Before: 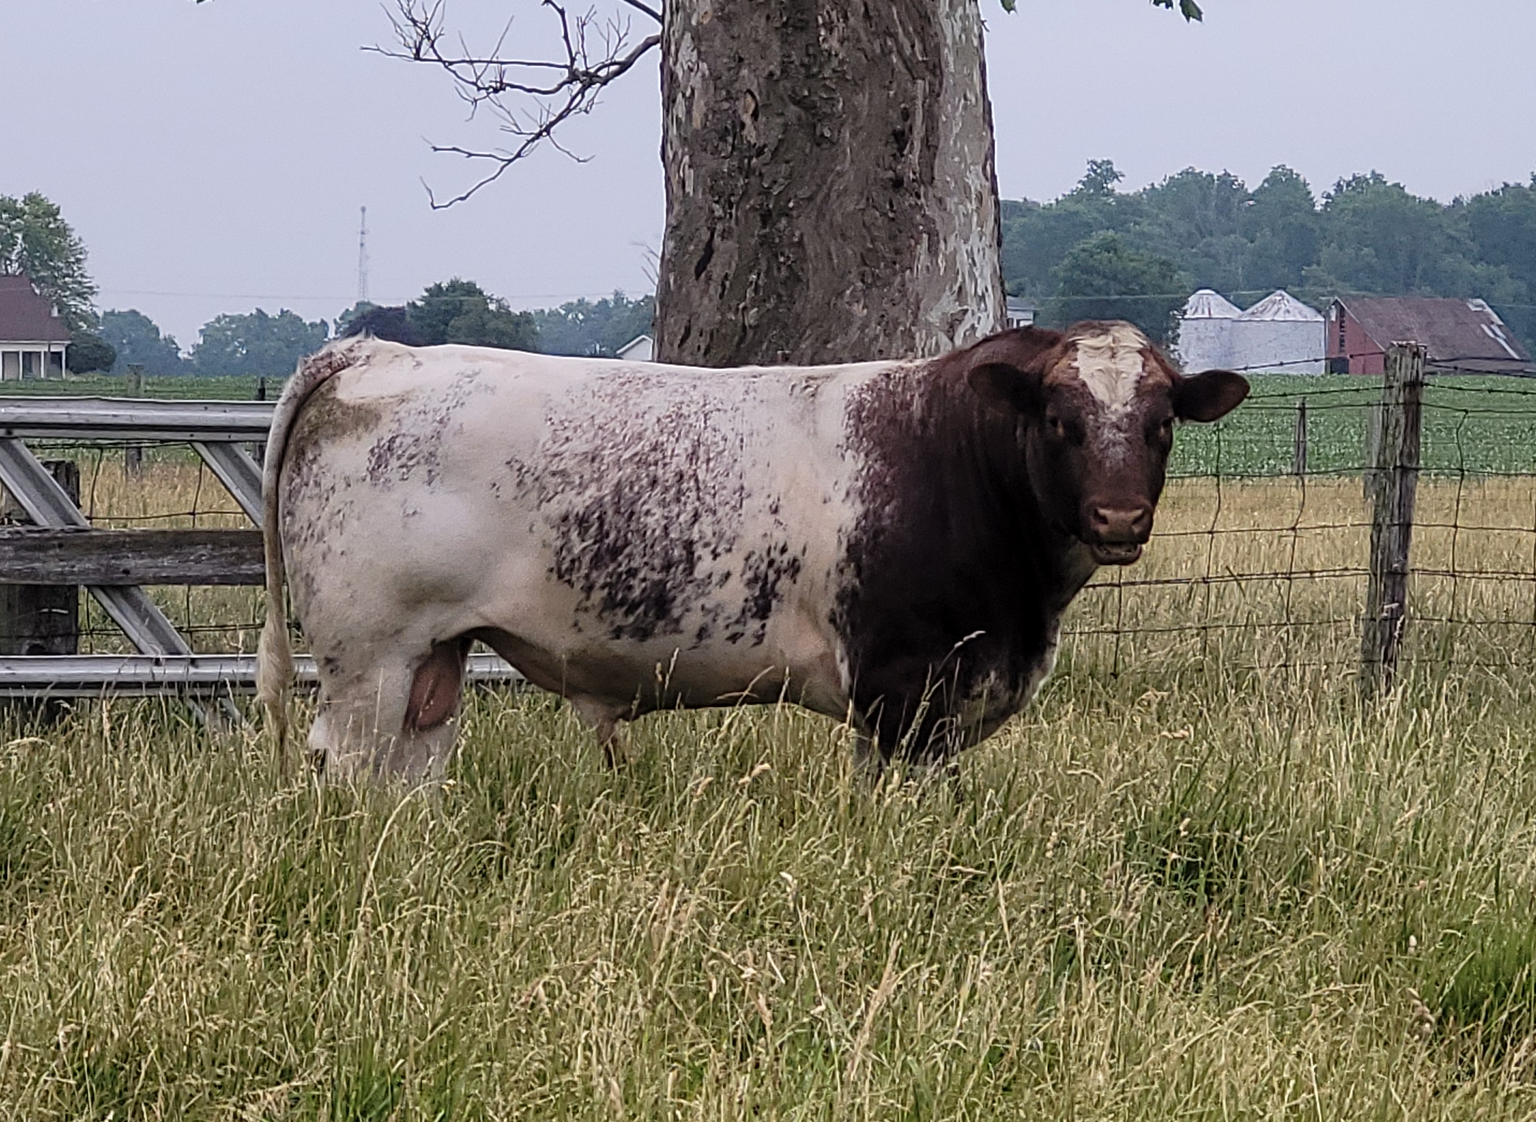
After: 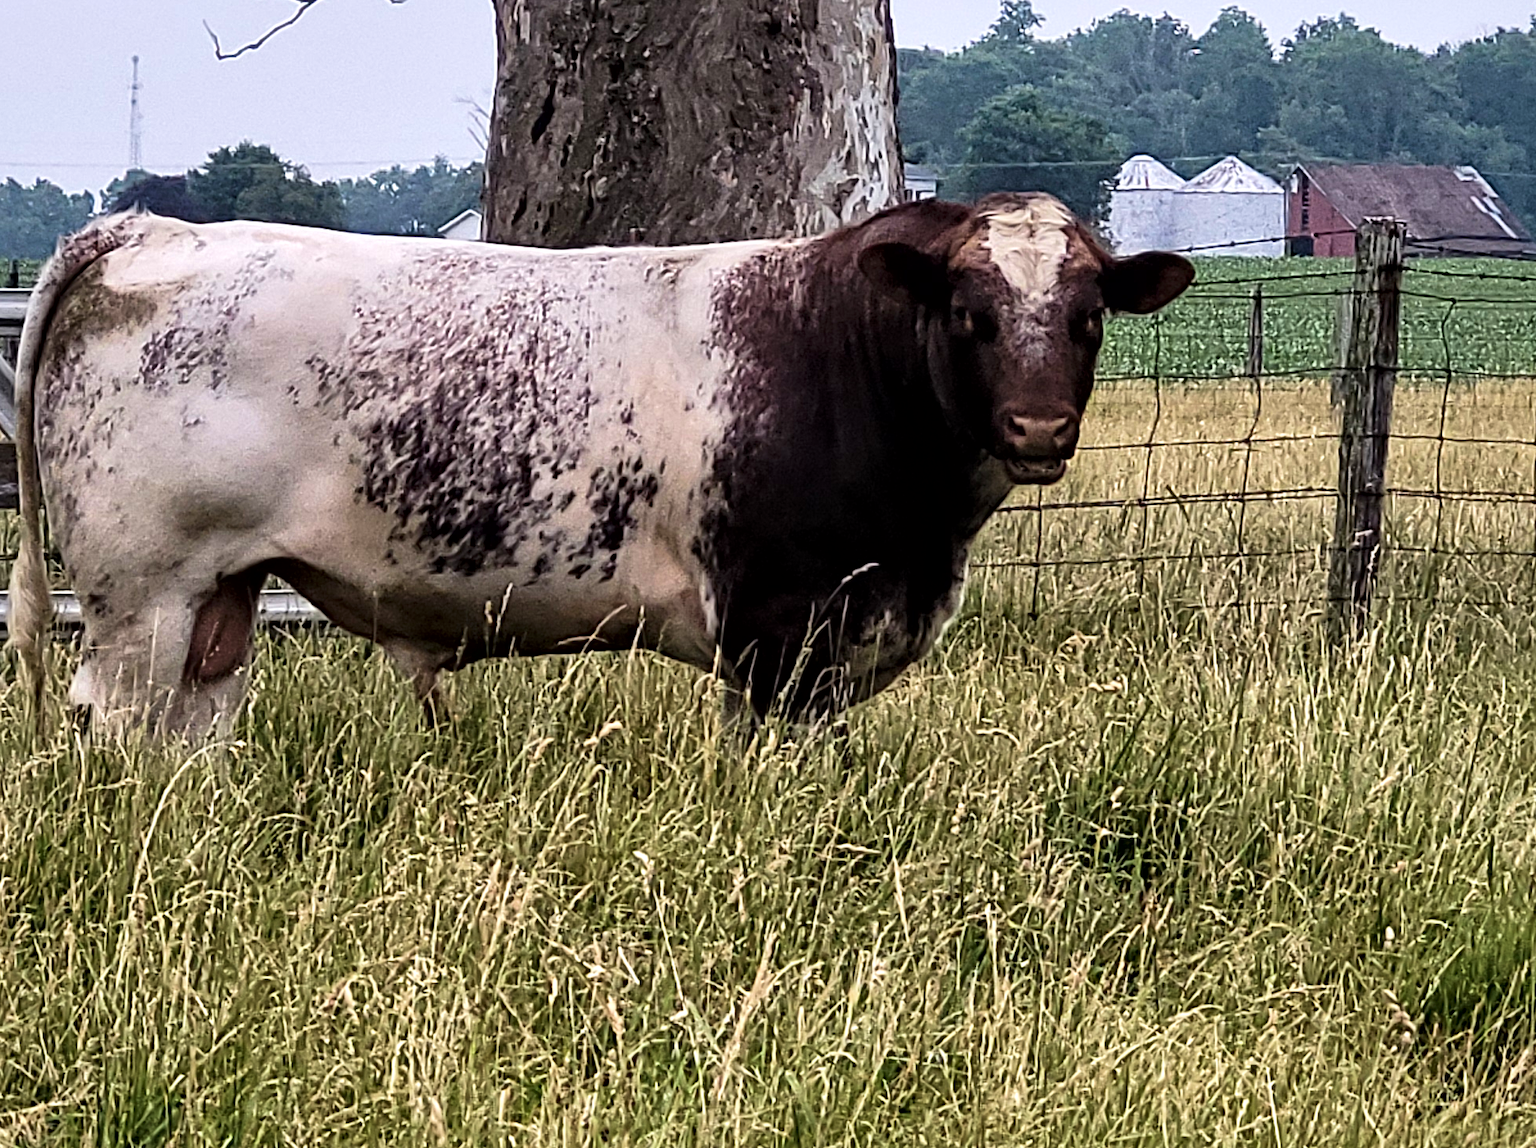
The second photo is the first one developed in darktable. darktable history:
tone equalizer: -8 EV -0.417 EV, -7 EV -0.389 EV, -6 EV -0.333 EV, -5 EV -0.222 EV, -3 EV 0.222 EV, -2 EV 0.333 EV, -1 EV 0.389 EV, +0 EV 0.417 EV, edges refinement/feathering 500, mask exposure compensation -1.57 EV, preserve details no
crop: left 16.315%, top 14.246%
local contrast: mode bilateral grid, contrast 25, coarseness 60, detail 151%, midtone range 0.2
velvia: on, module defaults
